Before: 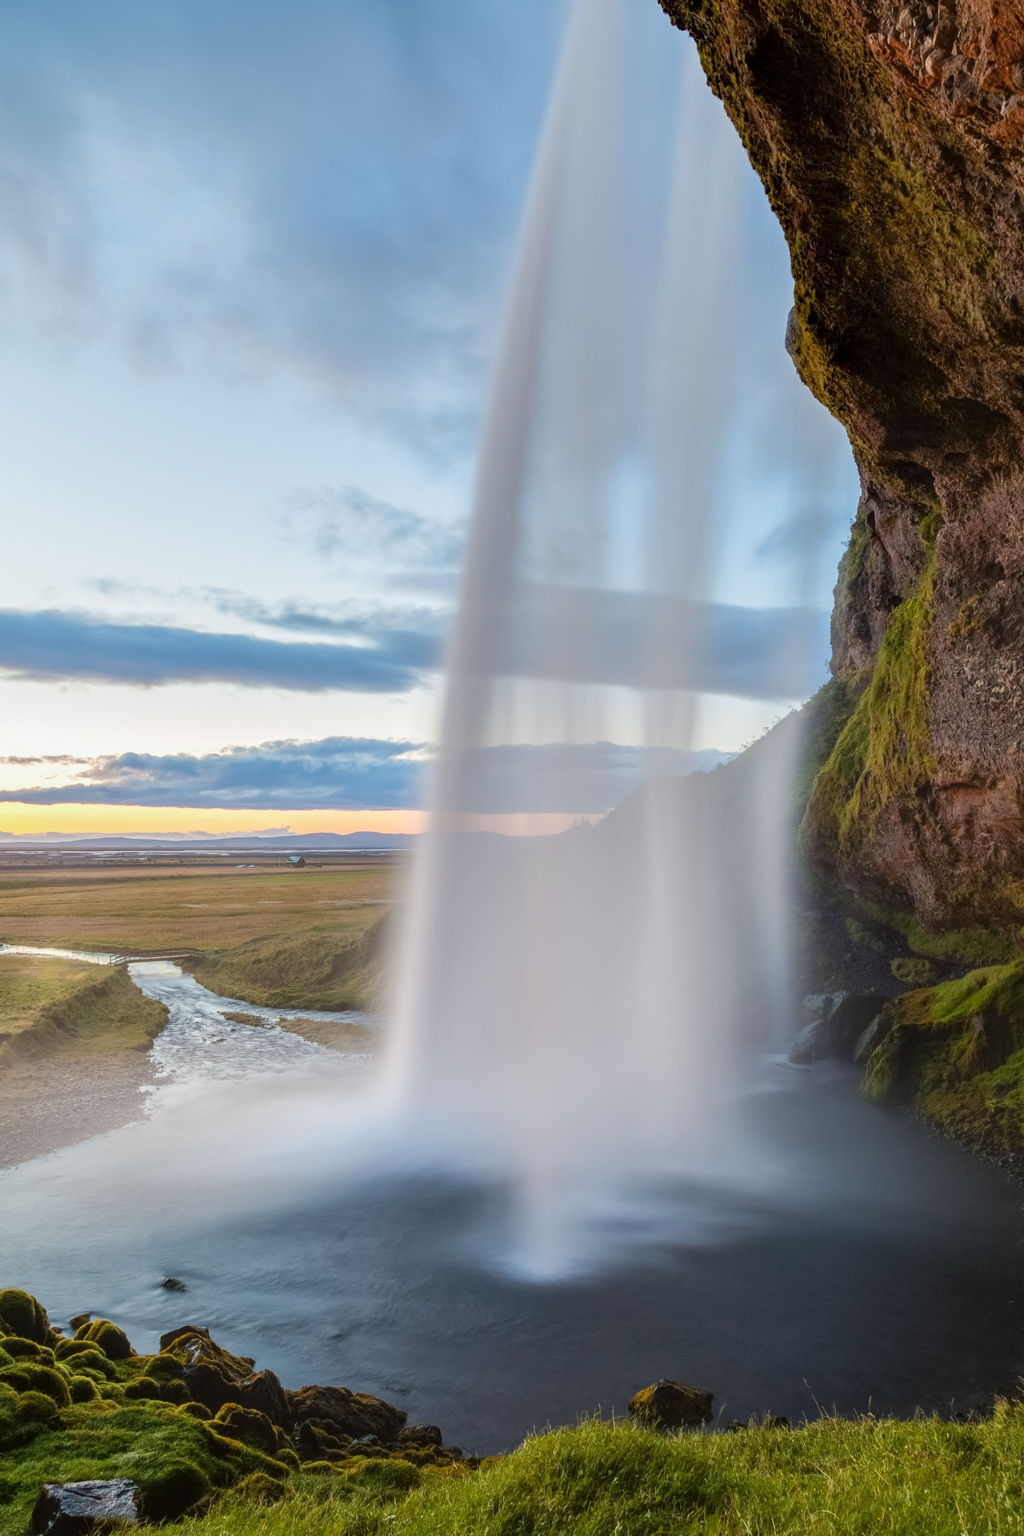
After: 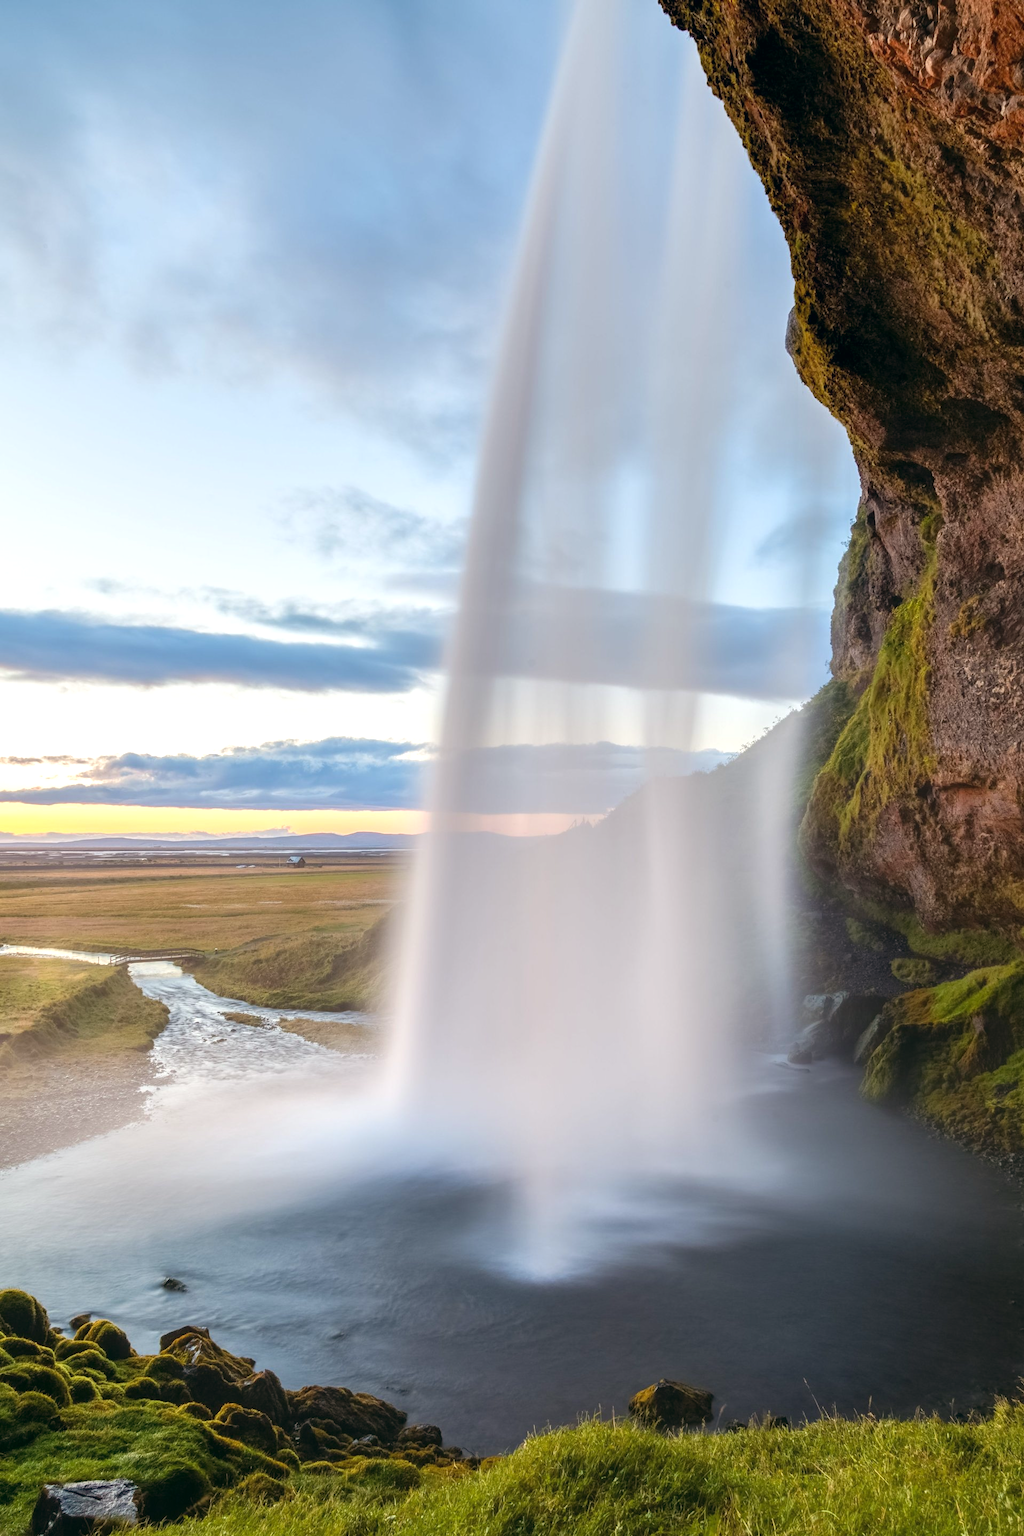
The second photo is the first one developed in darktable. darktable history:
exposure: exposure 0.375 EV, compensate highlight preservation false
color balance: lift [1, 0.998, 1.001, 1.002], gamma [1, 1.02, 1, 0.98], gain [1, 1.02, 1.003, 0.98]
